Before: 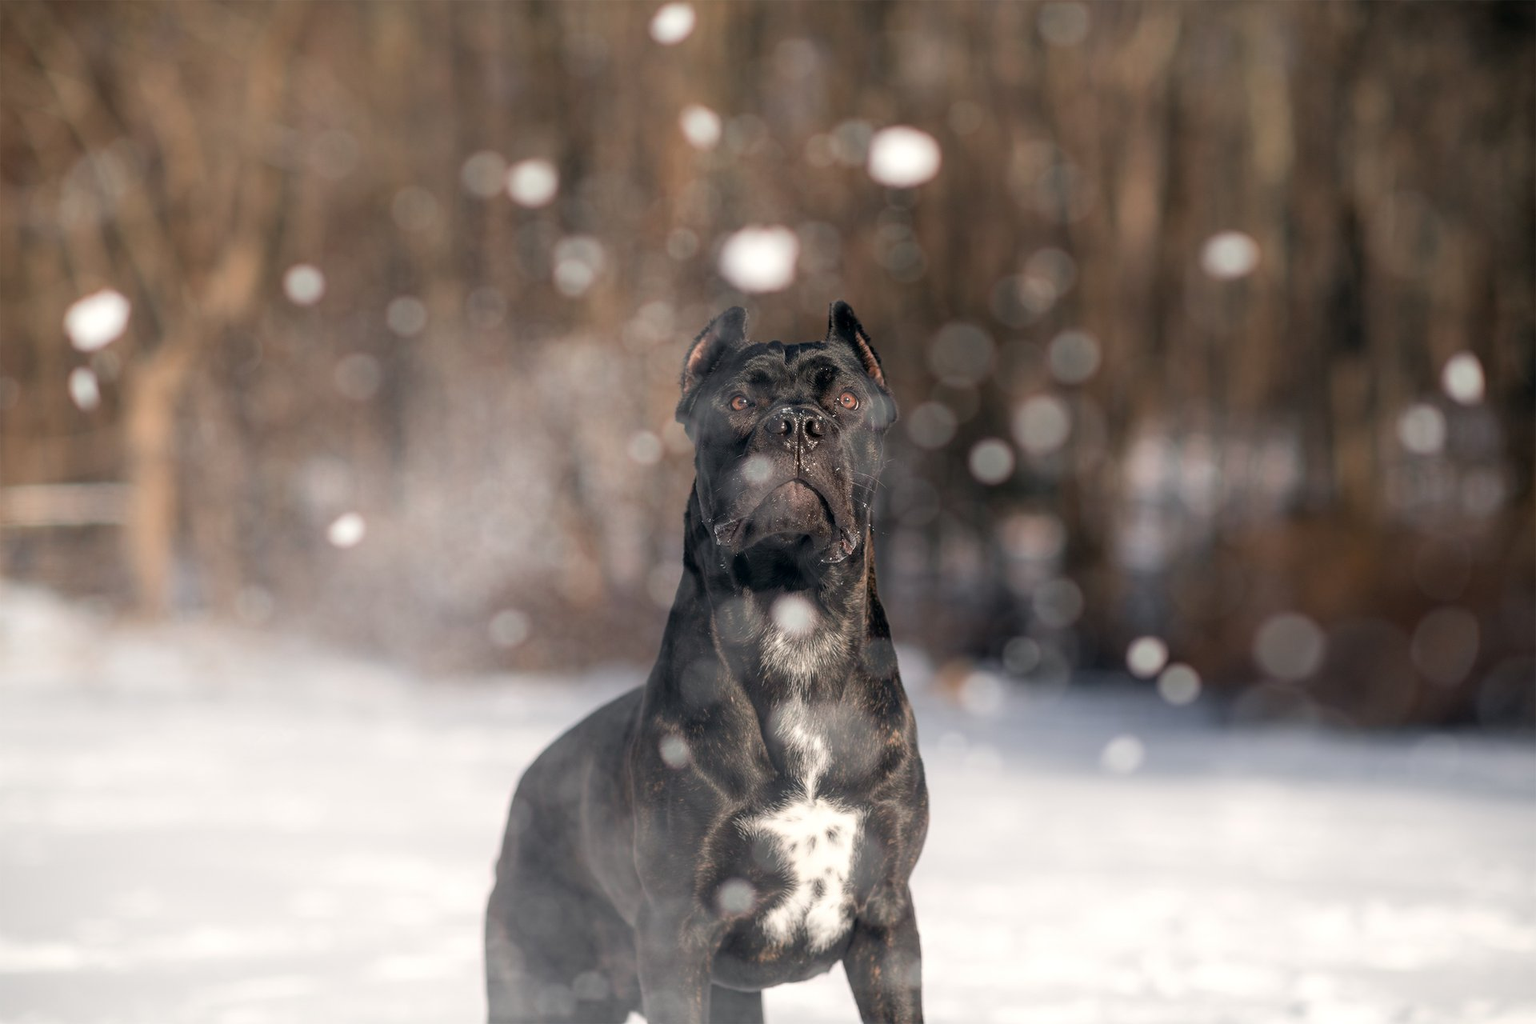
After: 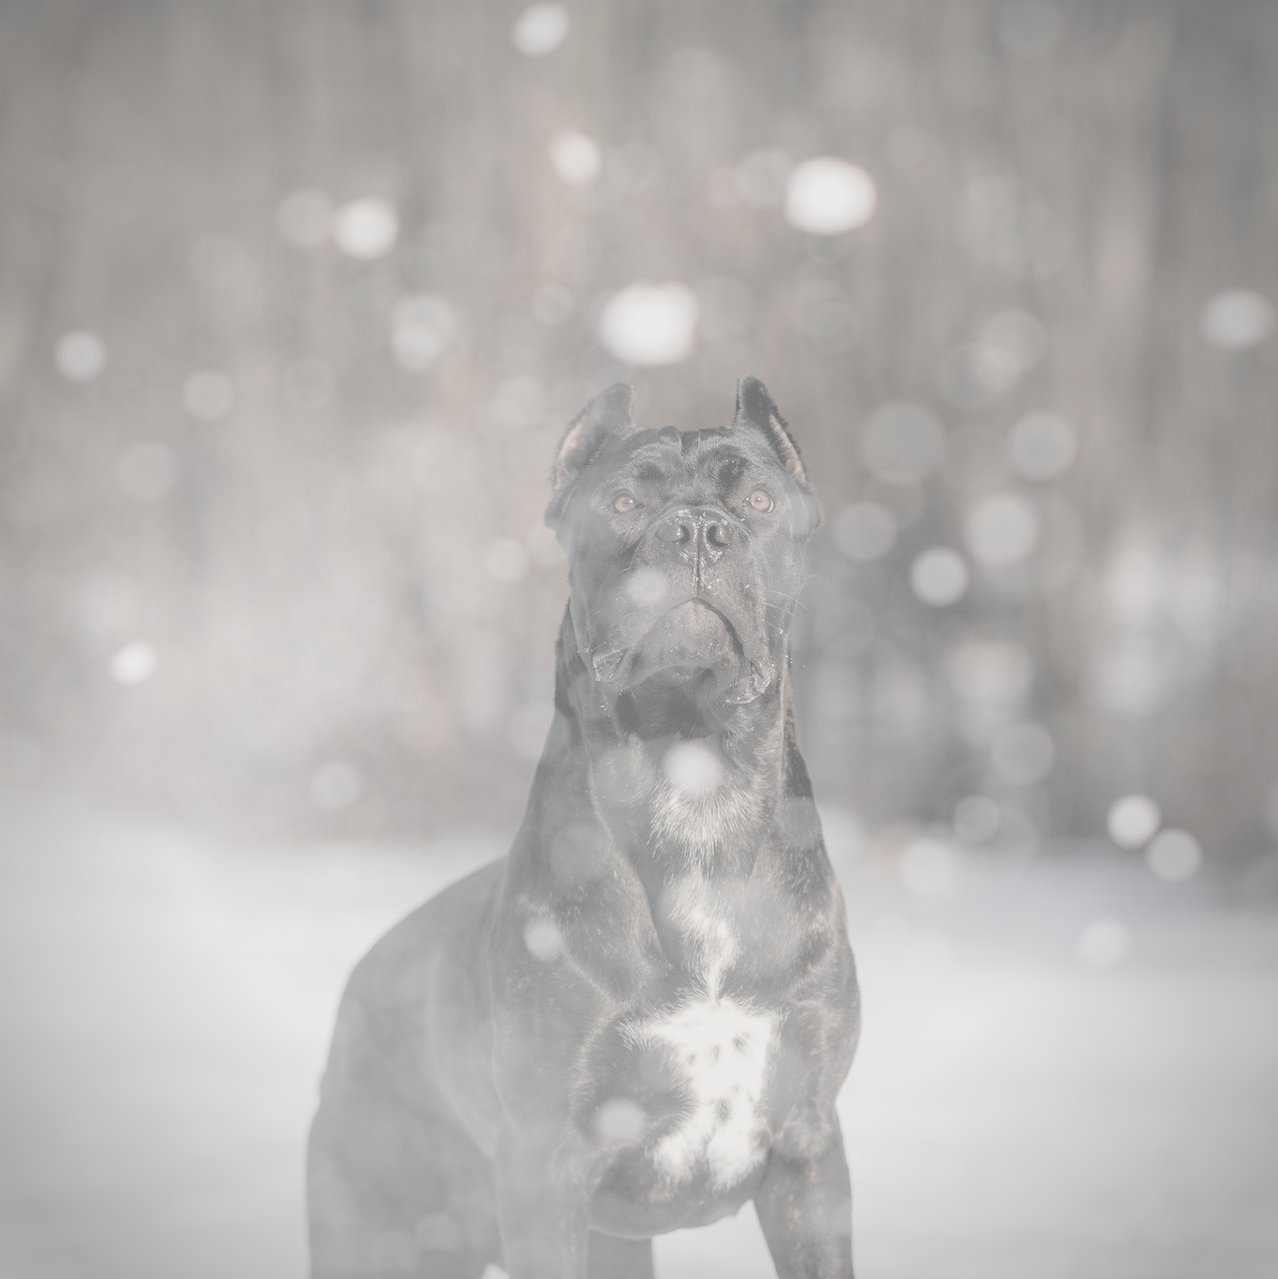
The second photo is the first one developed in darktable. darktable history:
crop and rotate: left 15.629%, right 17.782%
vignetting: unbound false
contrast brightness saturation: contrast -0.325, brightness 0.763, saturation -0.776
